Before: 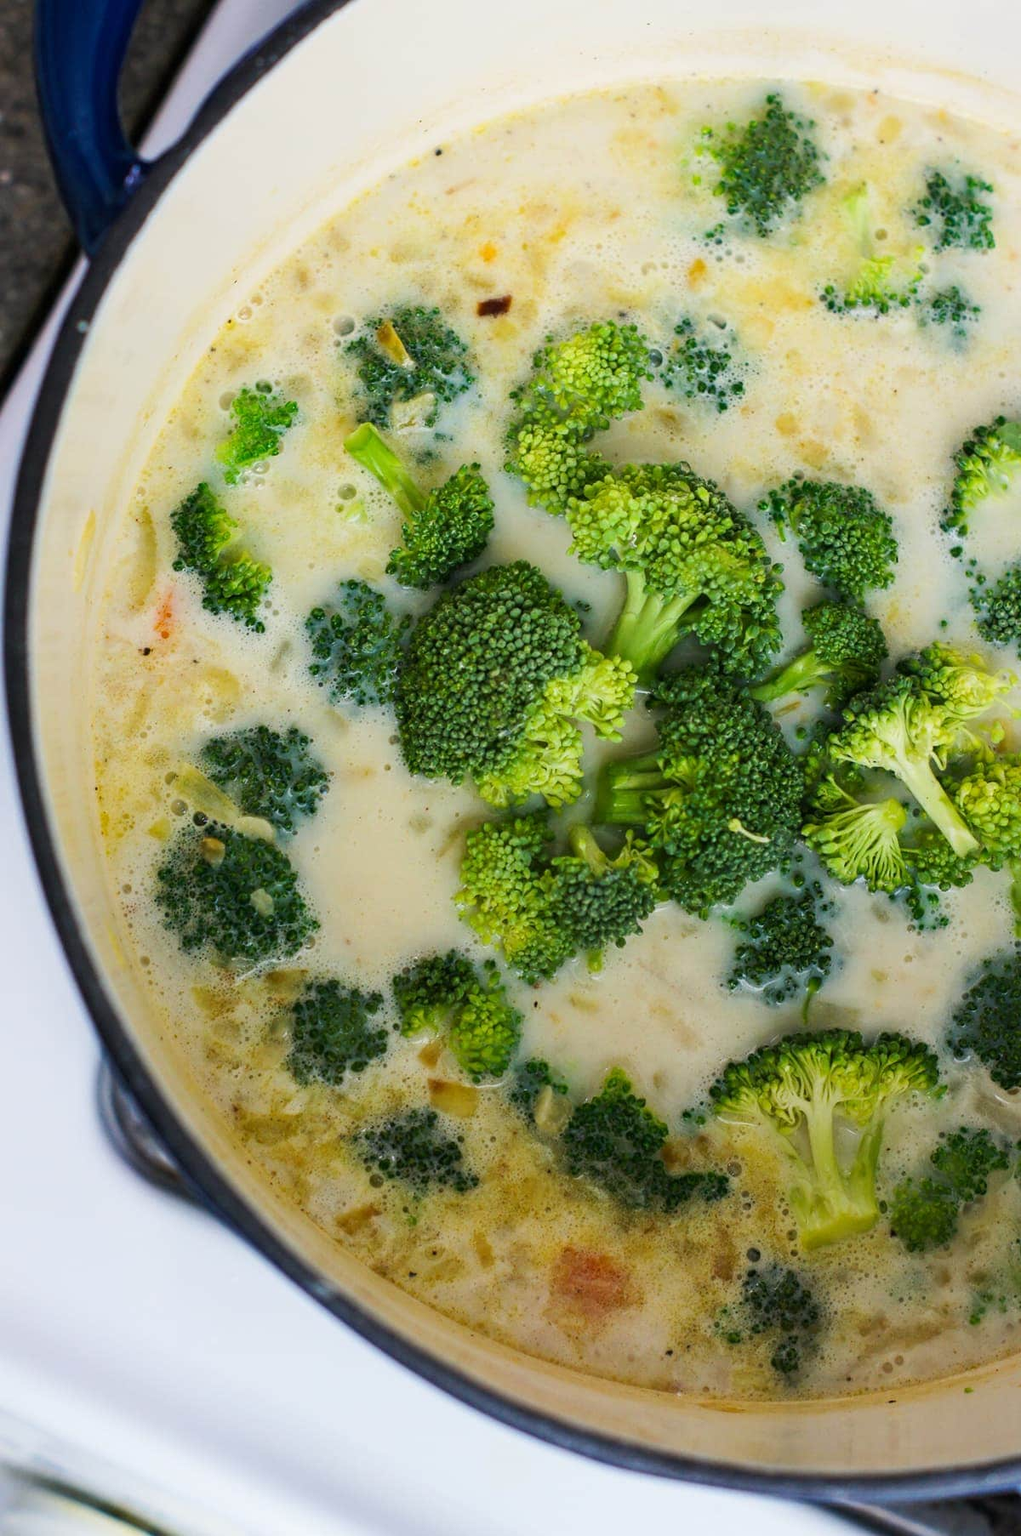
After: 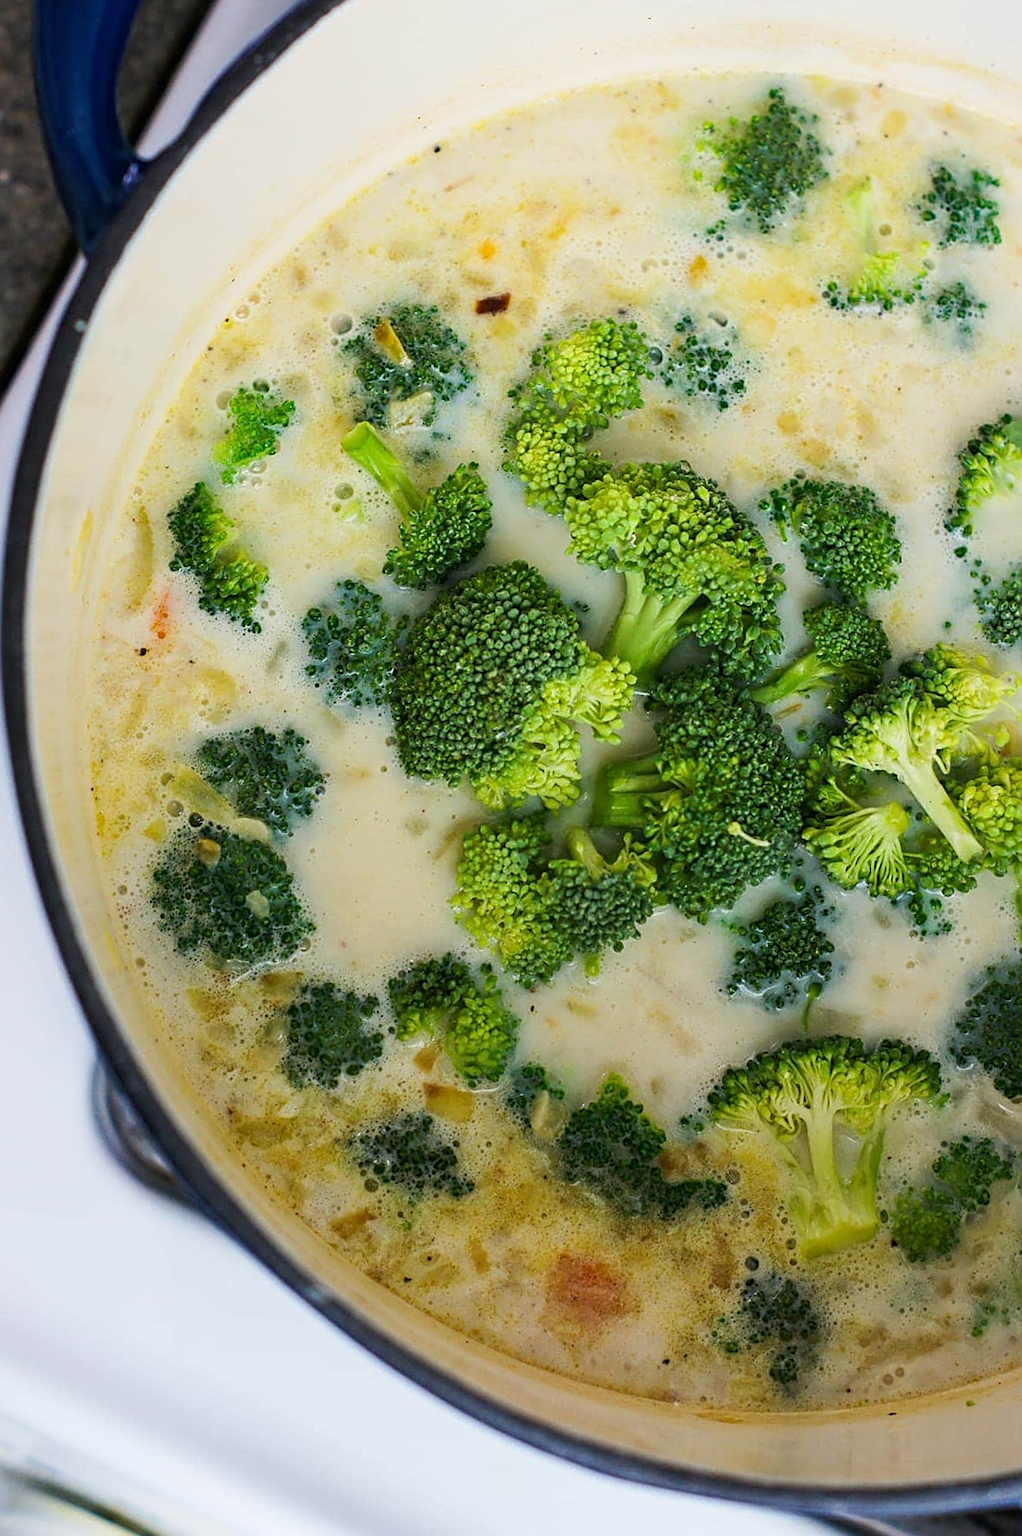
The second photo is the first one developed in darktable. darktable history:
rotate and perspective: rotation 0.192°, lens shift (horizontal) -0.015, crop left 0.005, crop right 0.996, crop top 0.006, crop bottom 0.99
crop and rotate: left 0.126%
sharpen: on, module defaults
